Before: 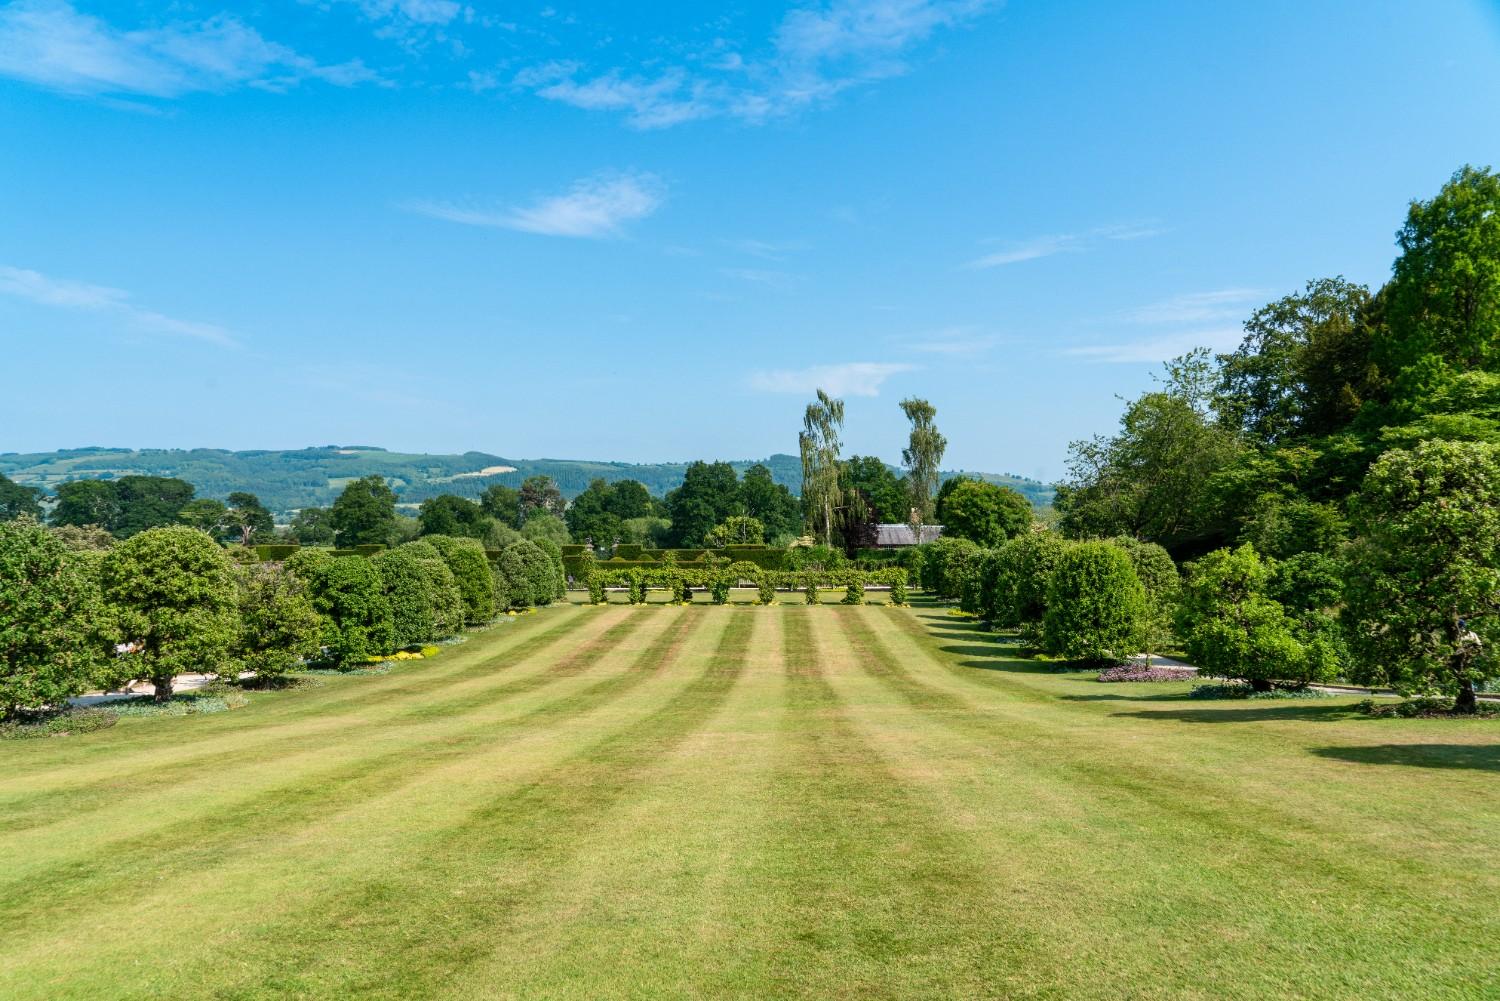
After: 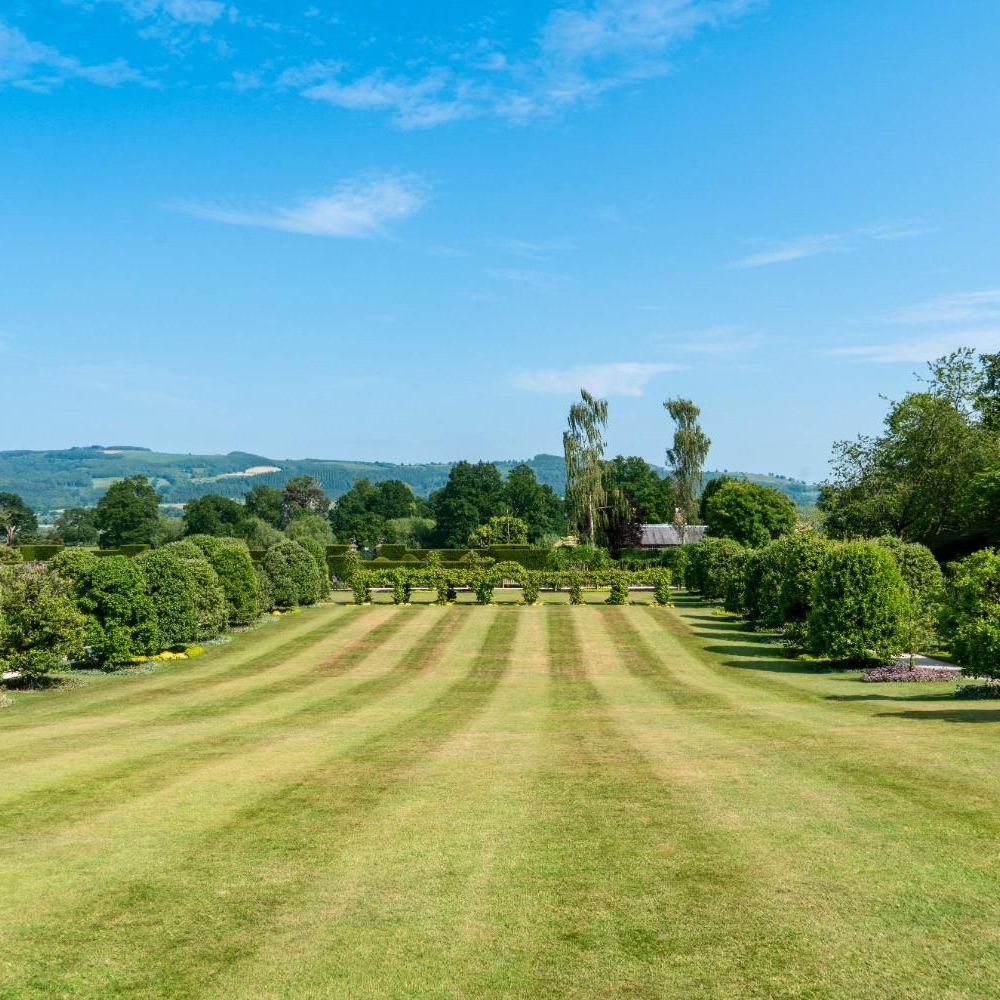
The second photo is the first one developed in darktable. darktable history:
crop and rotate: left 15.754%, right 17.579%
bloom: size 3%, threshold 100%, strength 0%
